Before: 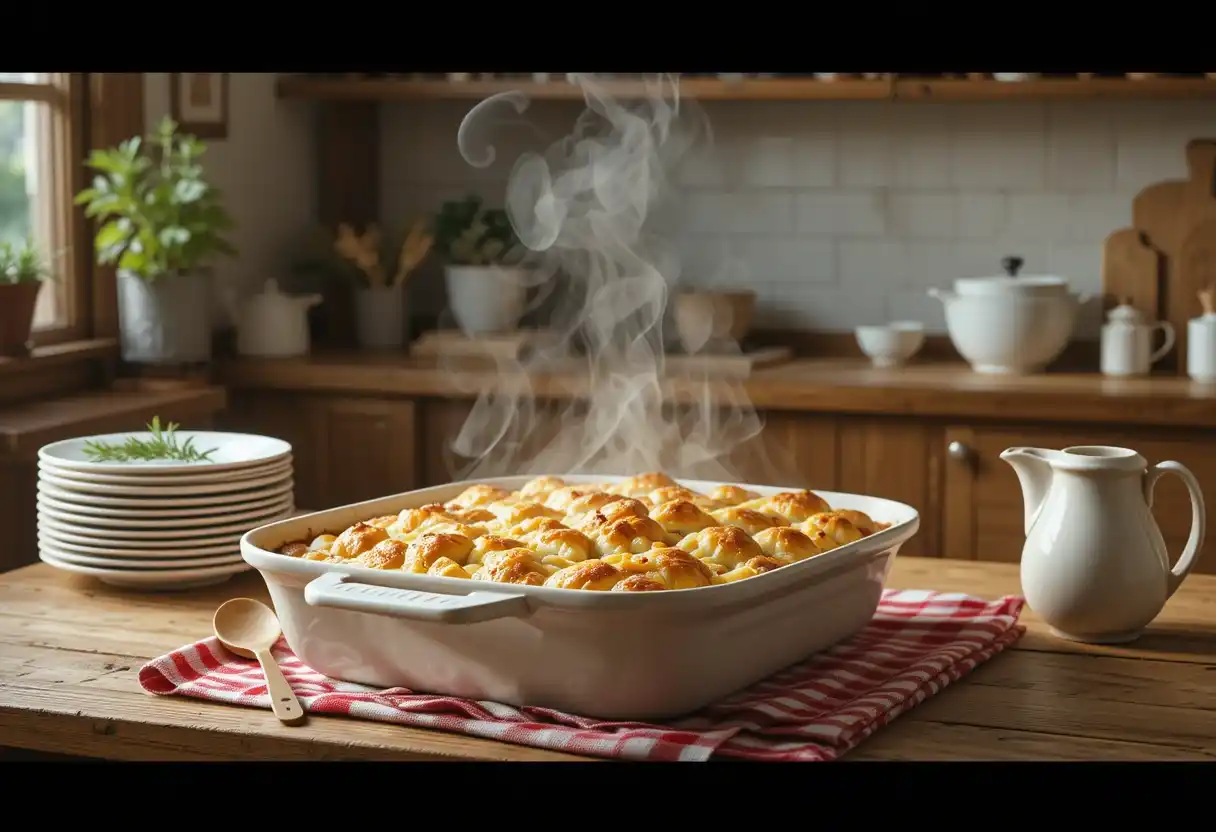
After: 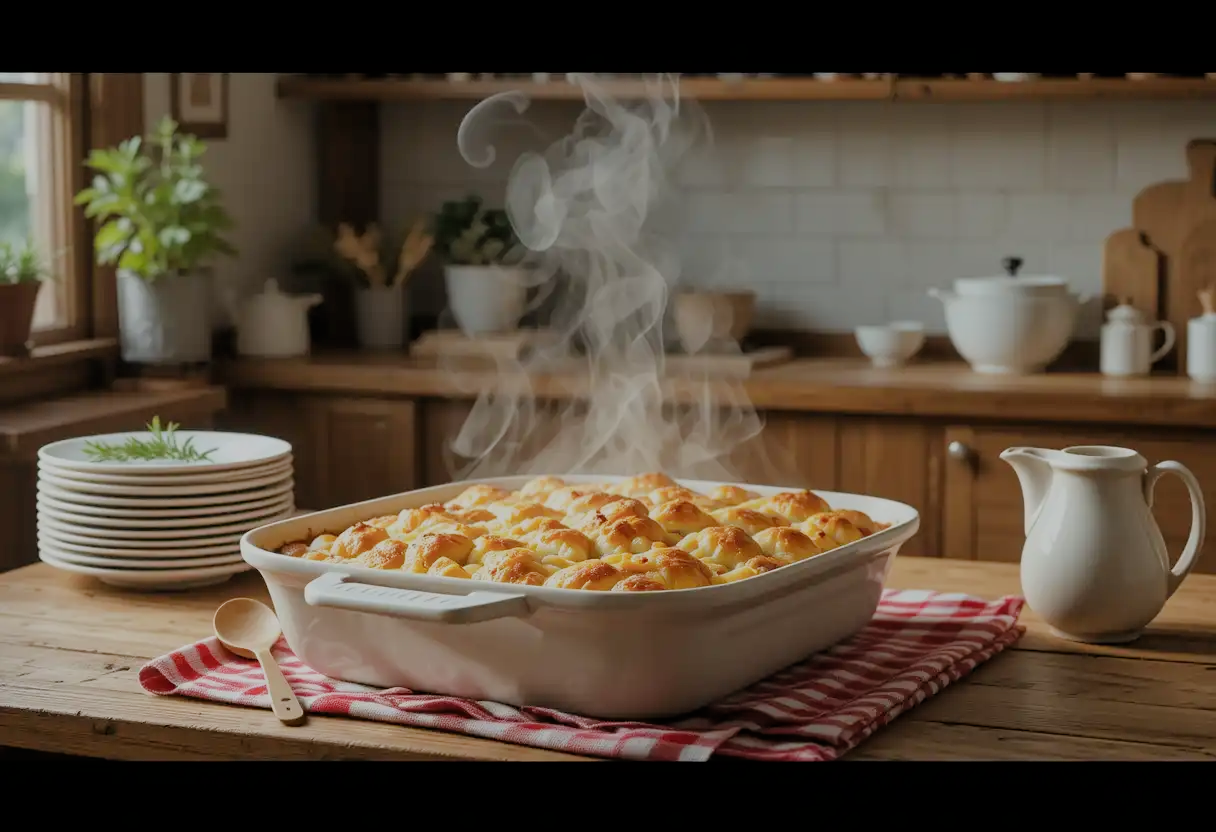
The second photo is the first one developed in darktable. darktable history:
filmic rgb: black relative exposure -6.59 EV, white relative exposure 4.71 EV, hardness 3.13, contrast 0.805
tone equalizer: on, module defaults
